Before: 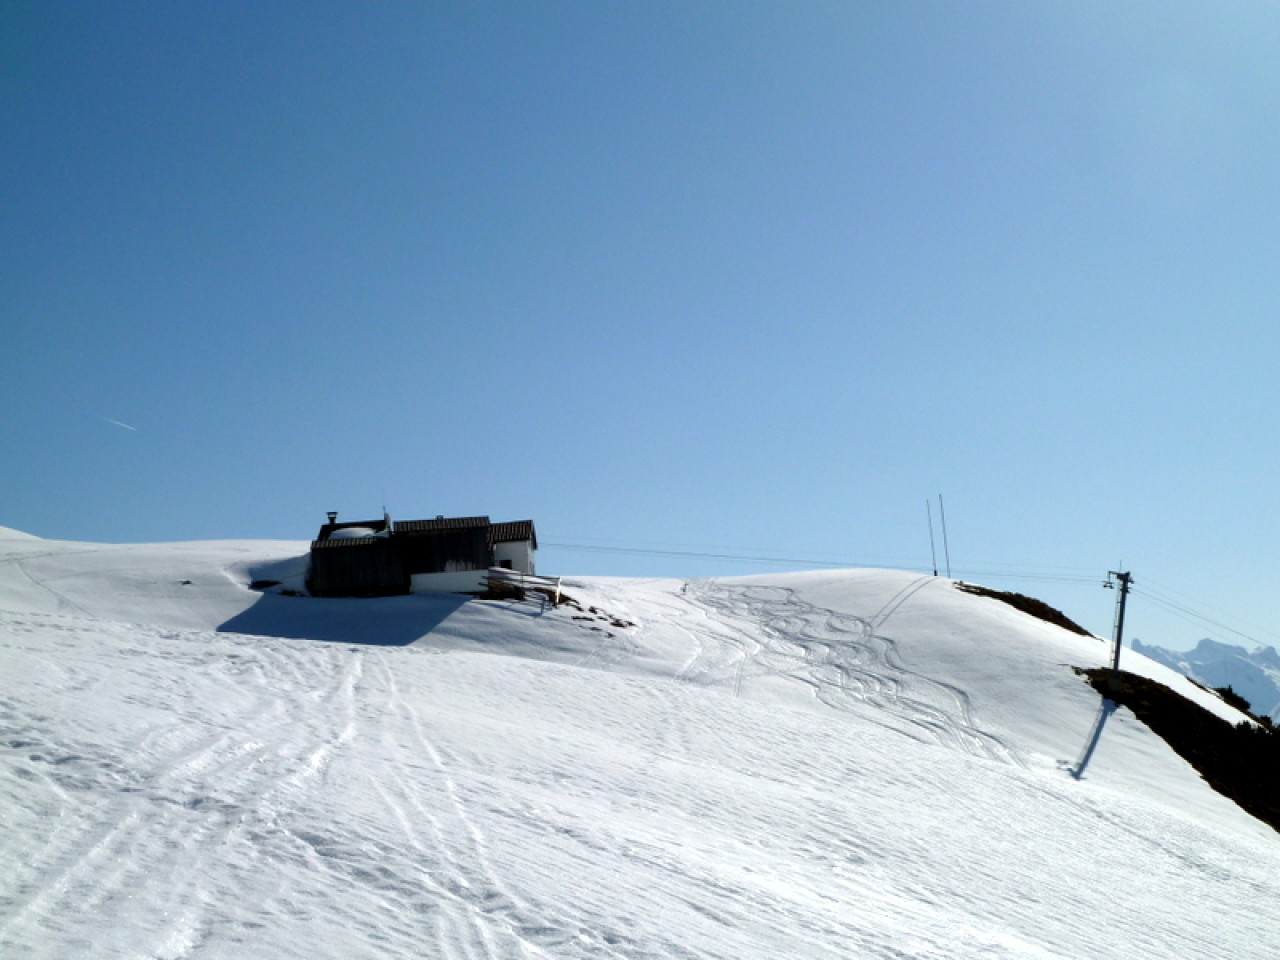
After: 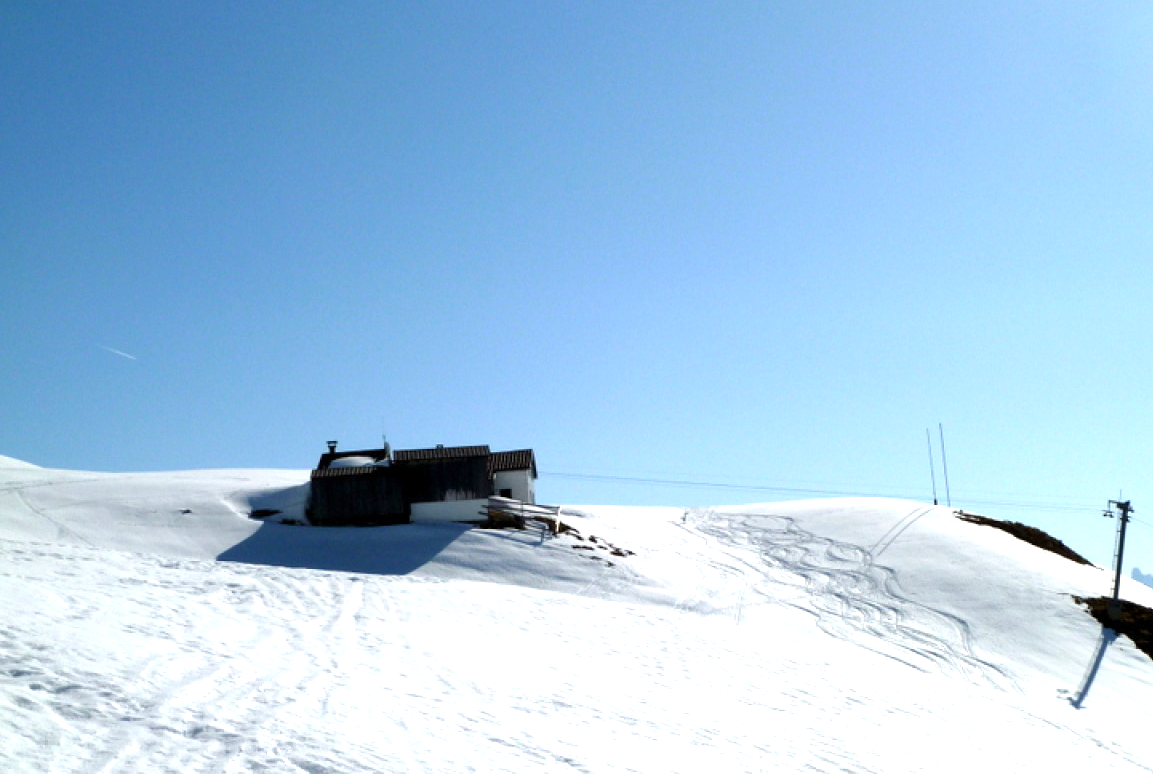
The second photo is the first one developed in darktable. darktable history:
exposure: exposure 0.605 EV, compensate highlight preservation false
crop: top 7.444%, right 9.915%, bottom 11.901%
